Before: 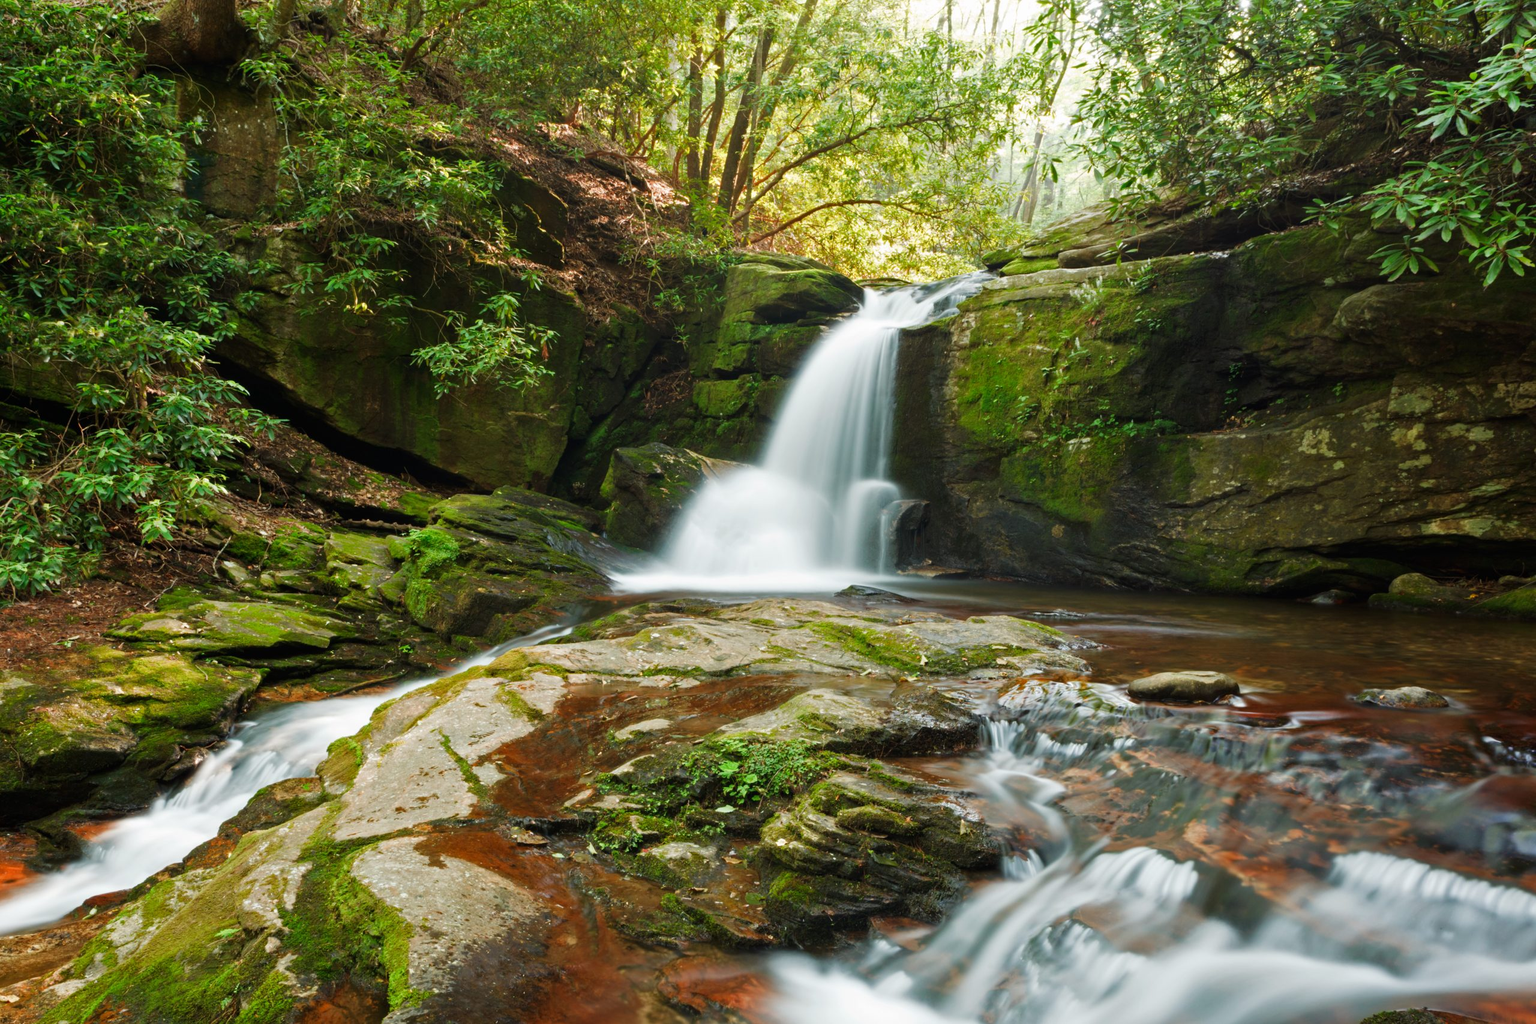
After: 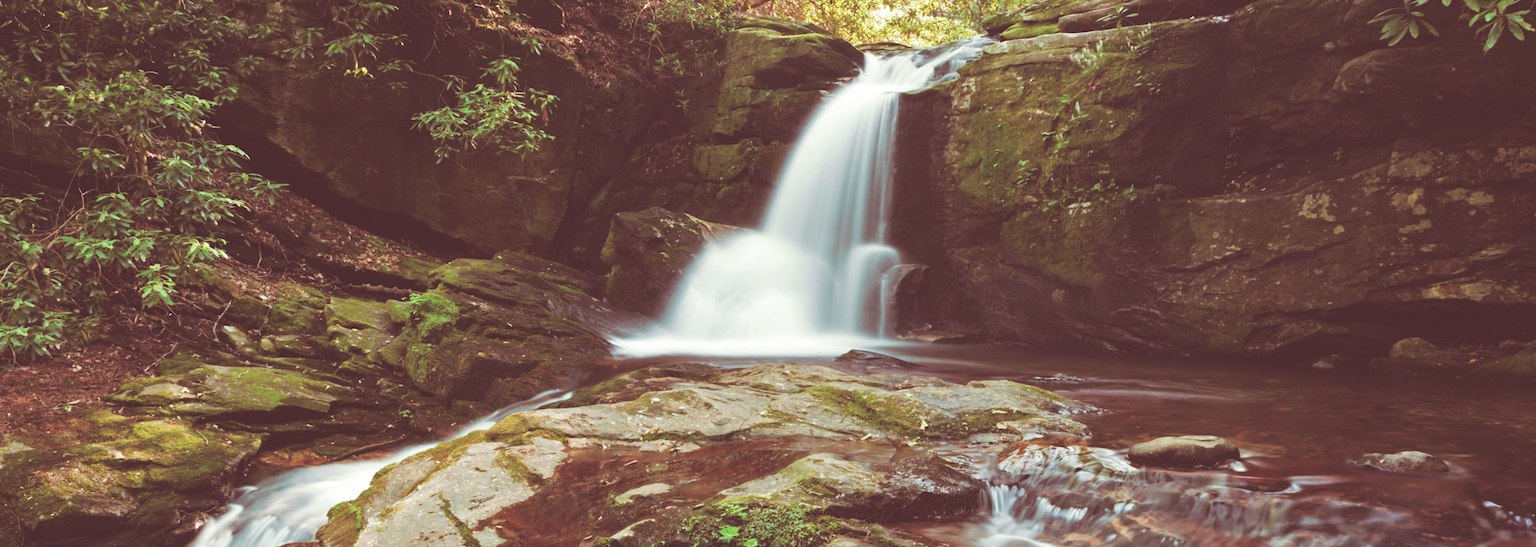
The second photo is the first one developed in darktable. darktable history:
crop and rotate: top 23.043%, bottom 23.437%
exposure: black level correction -0.041, exposure 0.064 EV, compensate highlight preservation false
split-toning: on, module defaults
